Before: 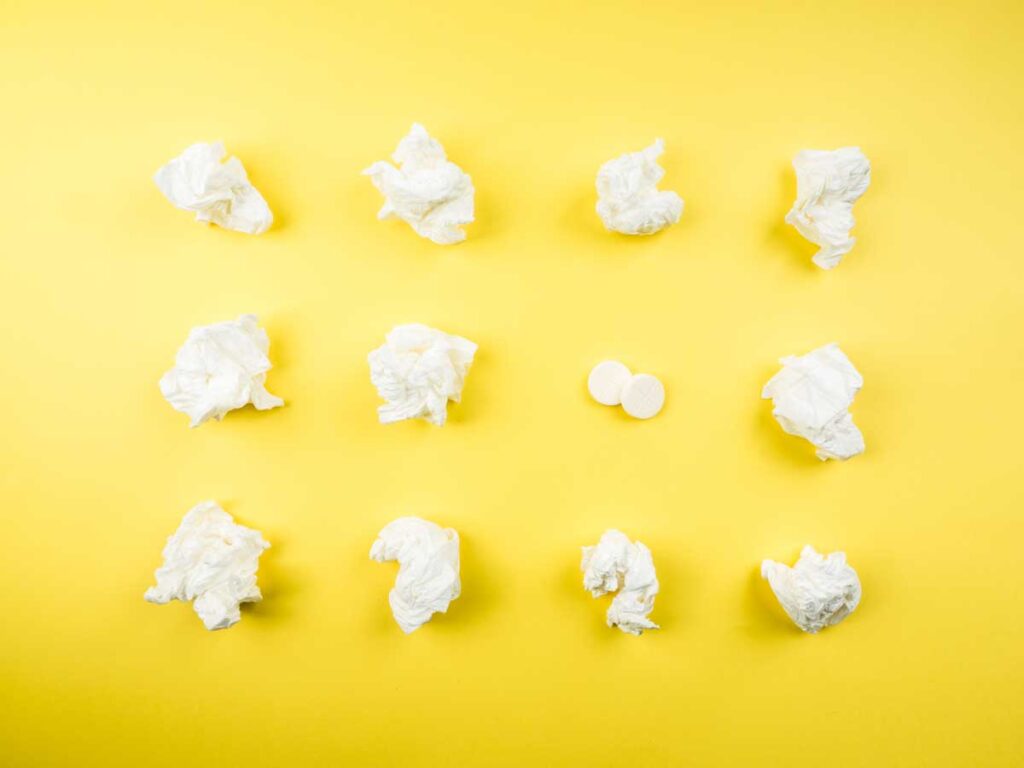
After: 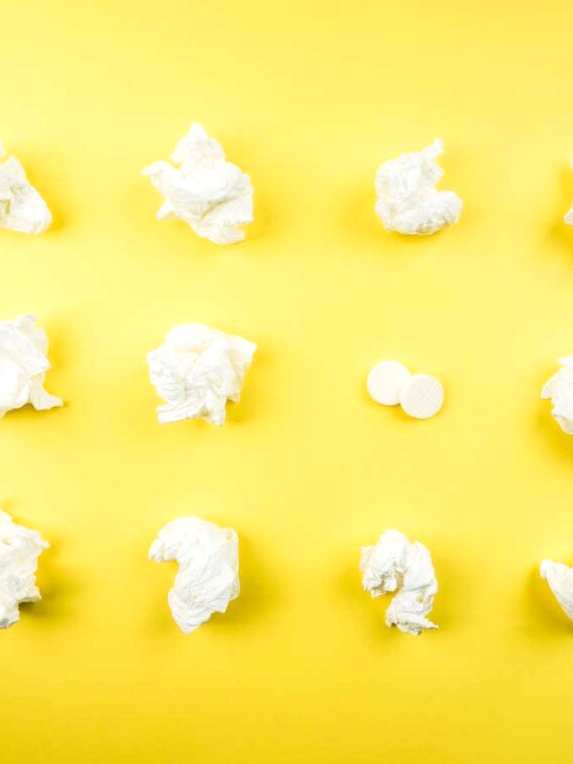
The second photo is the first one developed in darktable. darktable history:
crop: left 21.674%, right 22.086%
exposure: exposure 0.127 EV, compensate highlight preservation false
